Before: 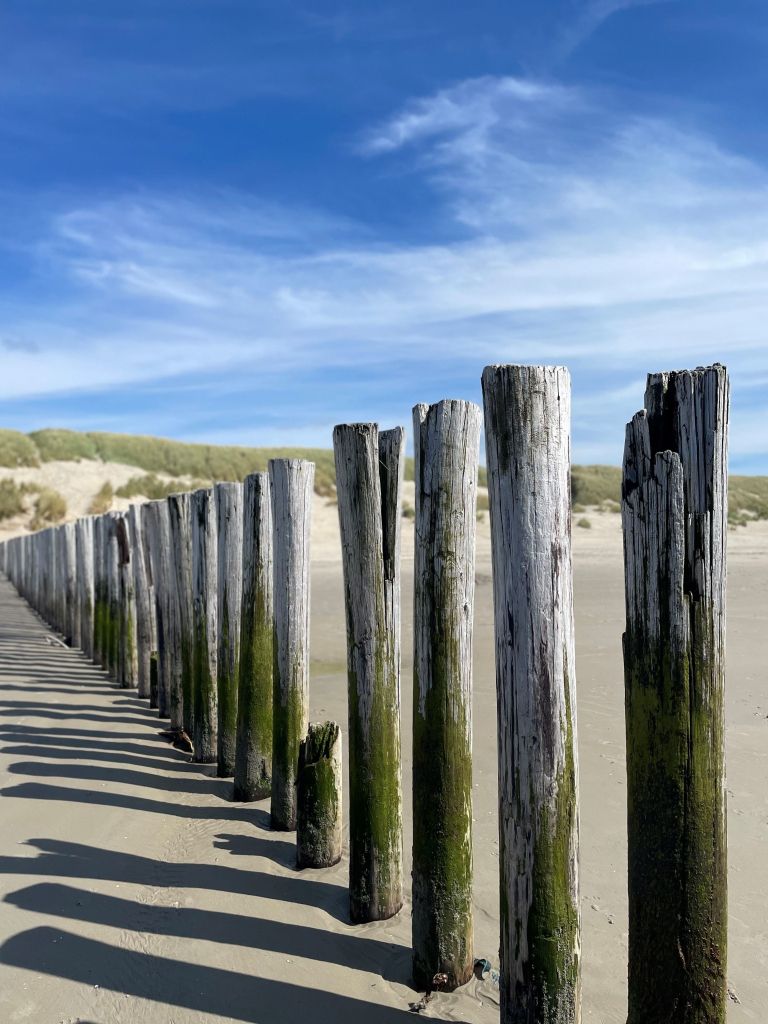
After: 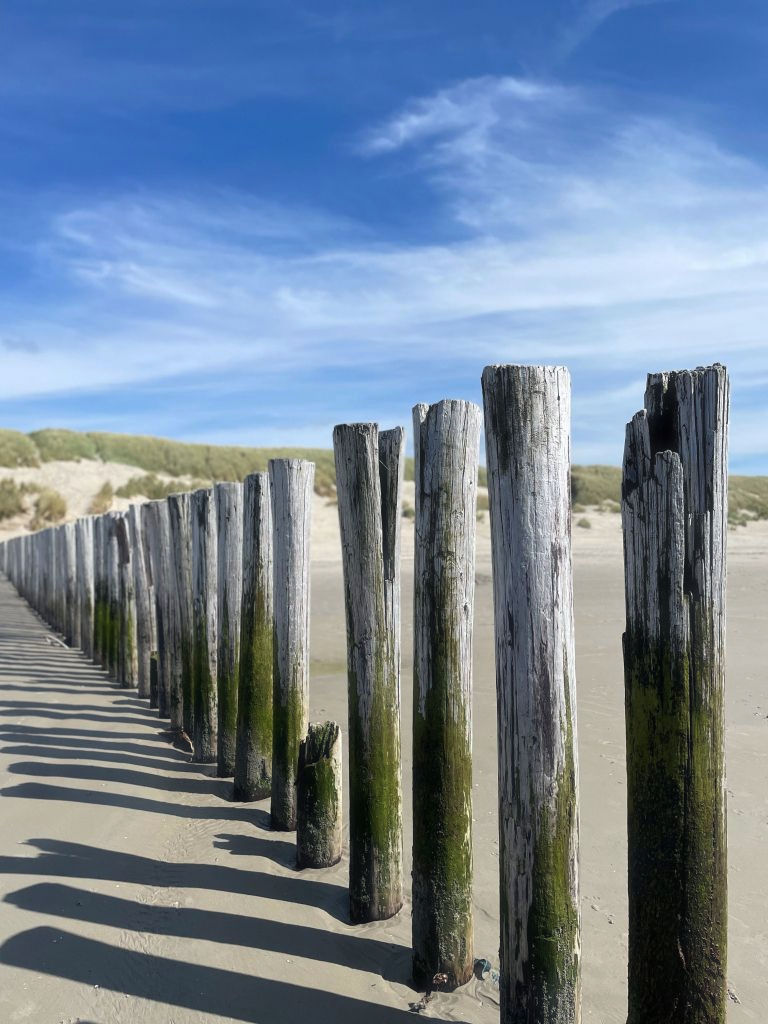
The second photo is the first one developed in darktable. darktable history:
haze removal: strength -0.106, adaptive false
